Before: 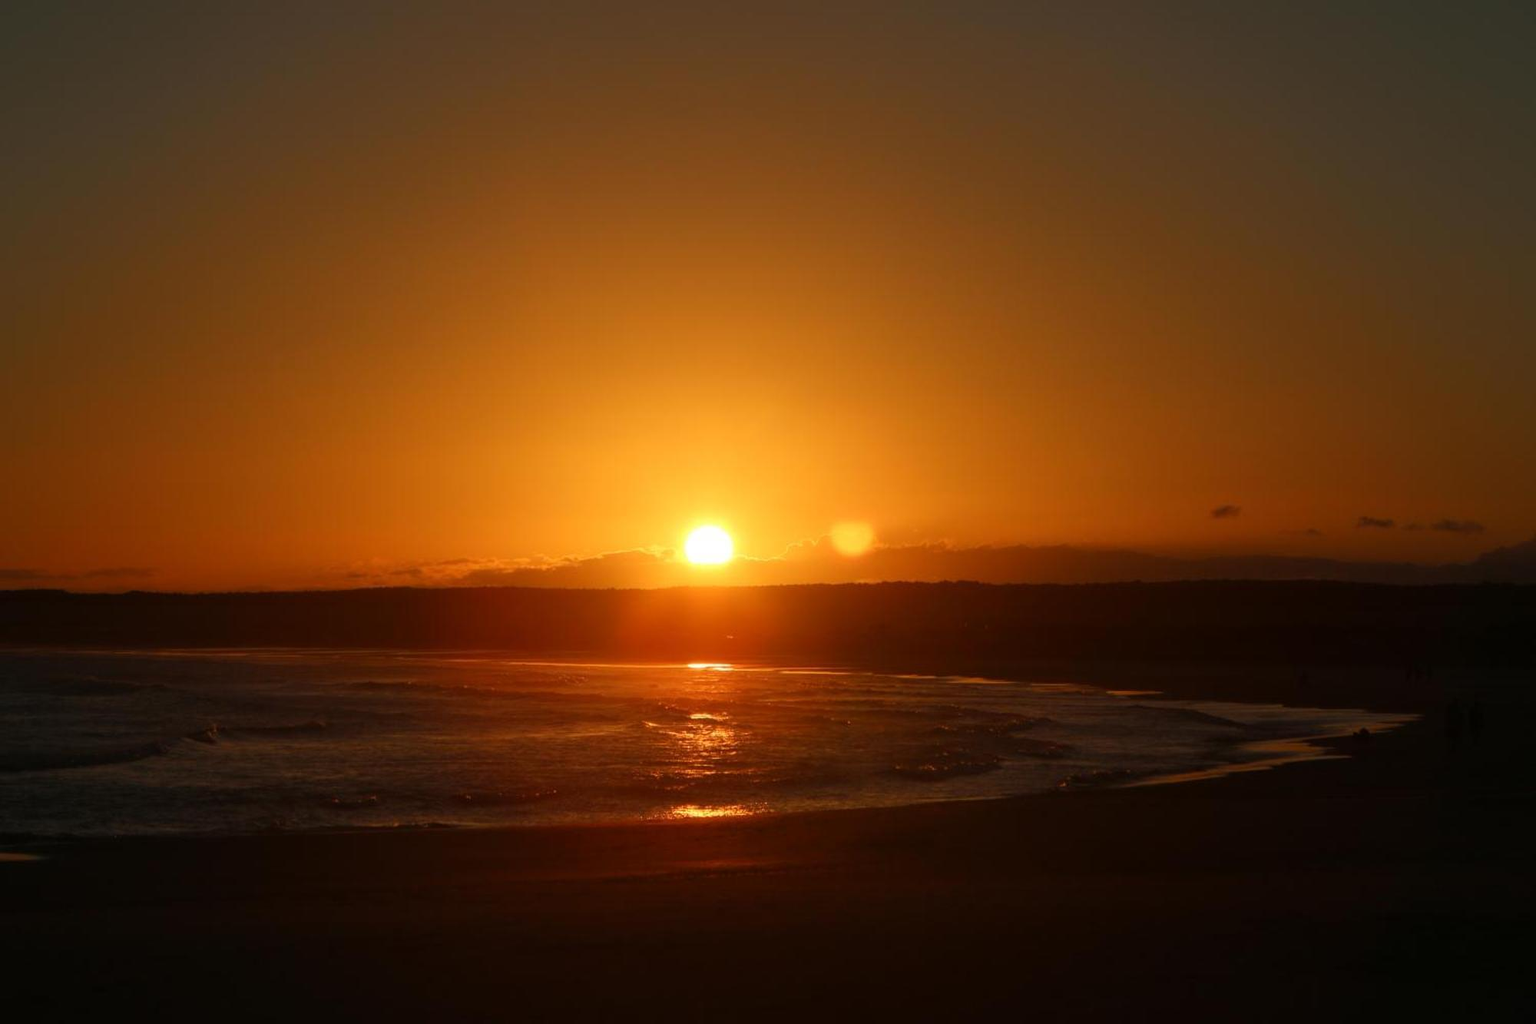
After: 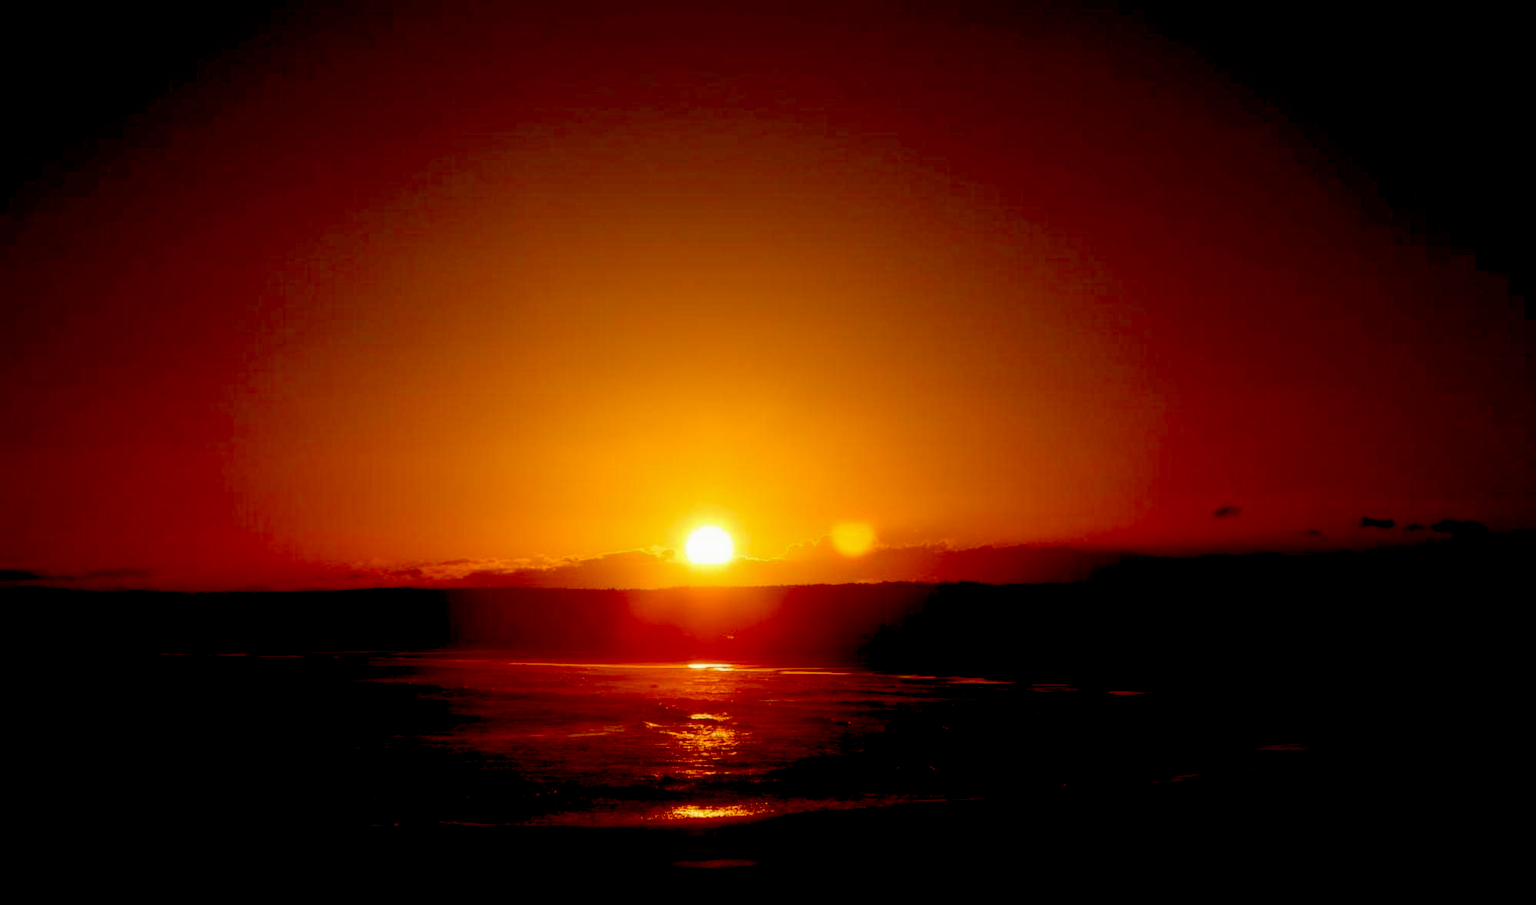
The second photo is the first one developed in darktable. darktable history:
crop and rotate: top 0%, bottom 11.49%
exposure: black level correction 0.056, exposure -0.039 EV, compensate highlight preservation false
